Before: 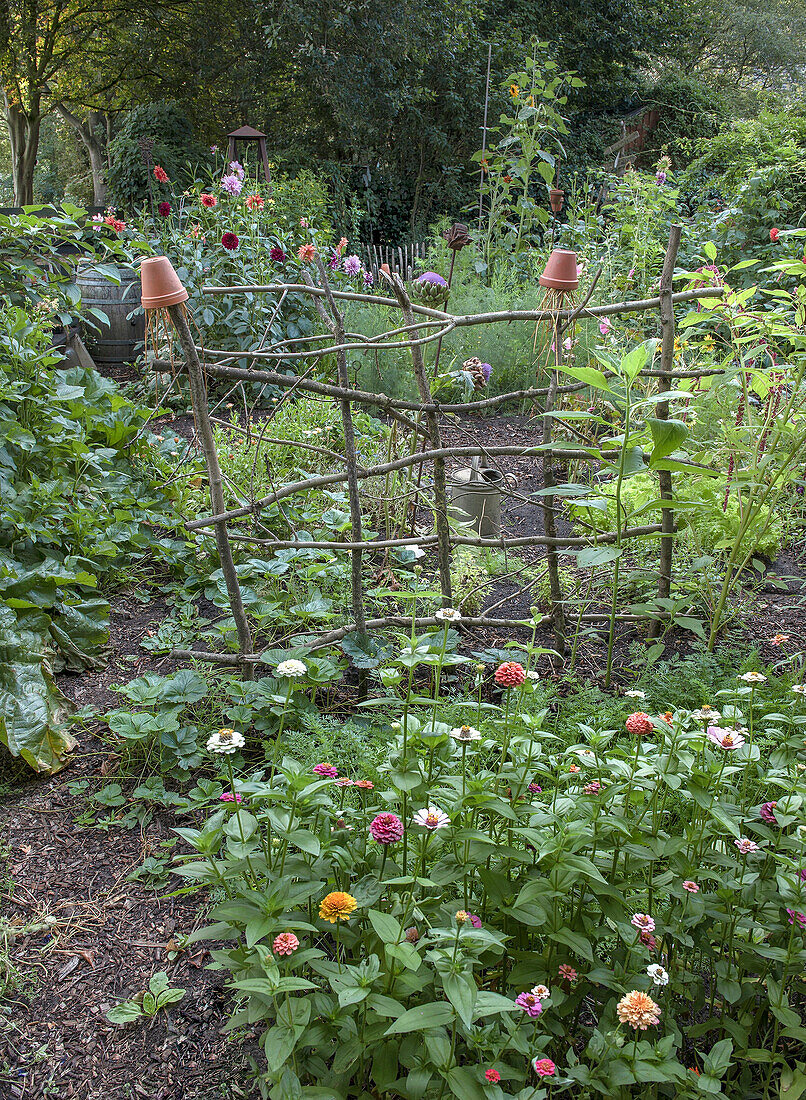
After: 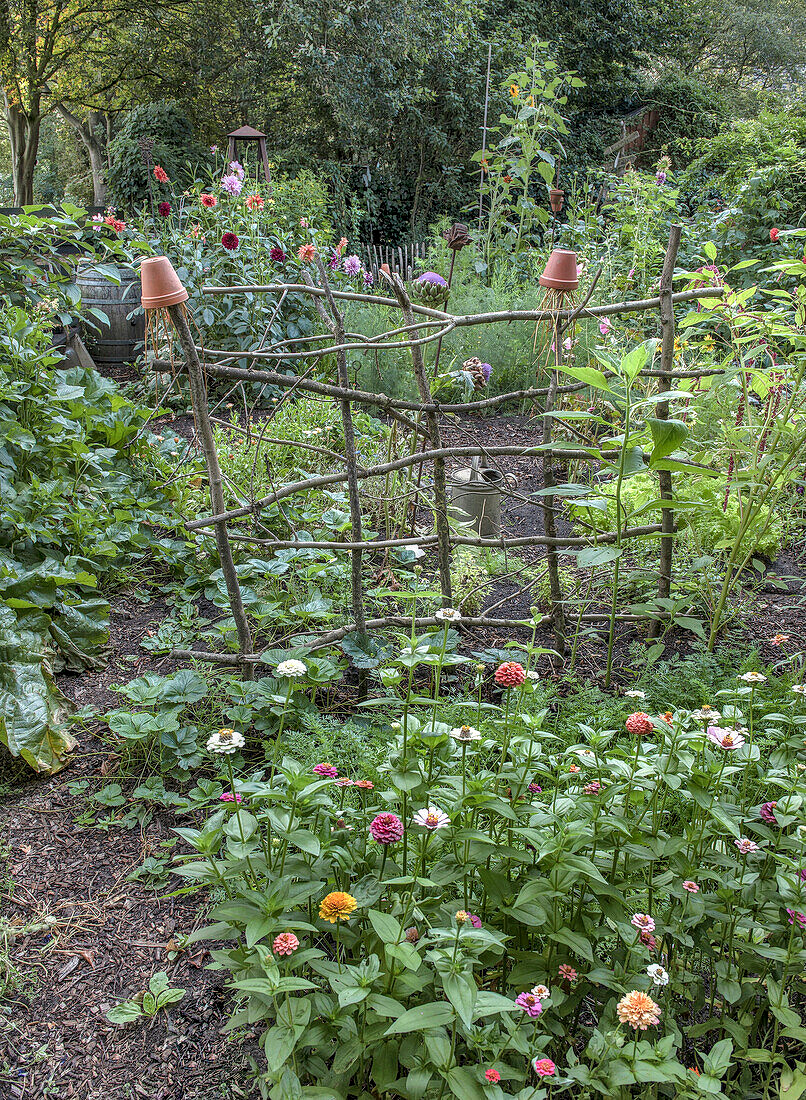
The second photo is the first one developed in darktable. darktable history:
local contrast: on, module defaults
shadows and highlights: shadows 75, highlights -25, soften with gaussian
